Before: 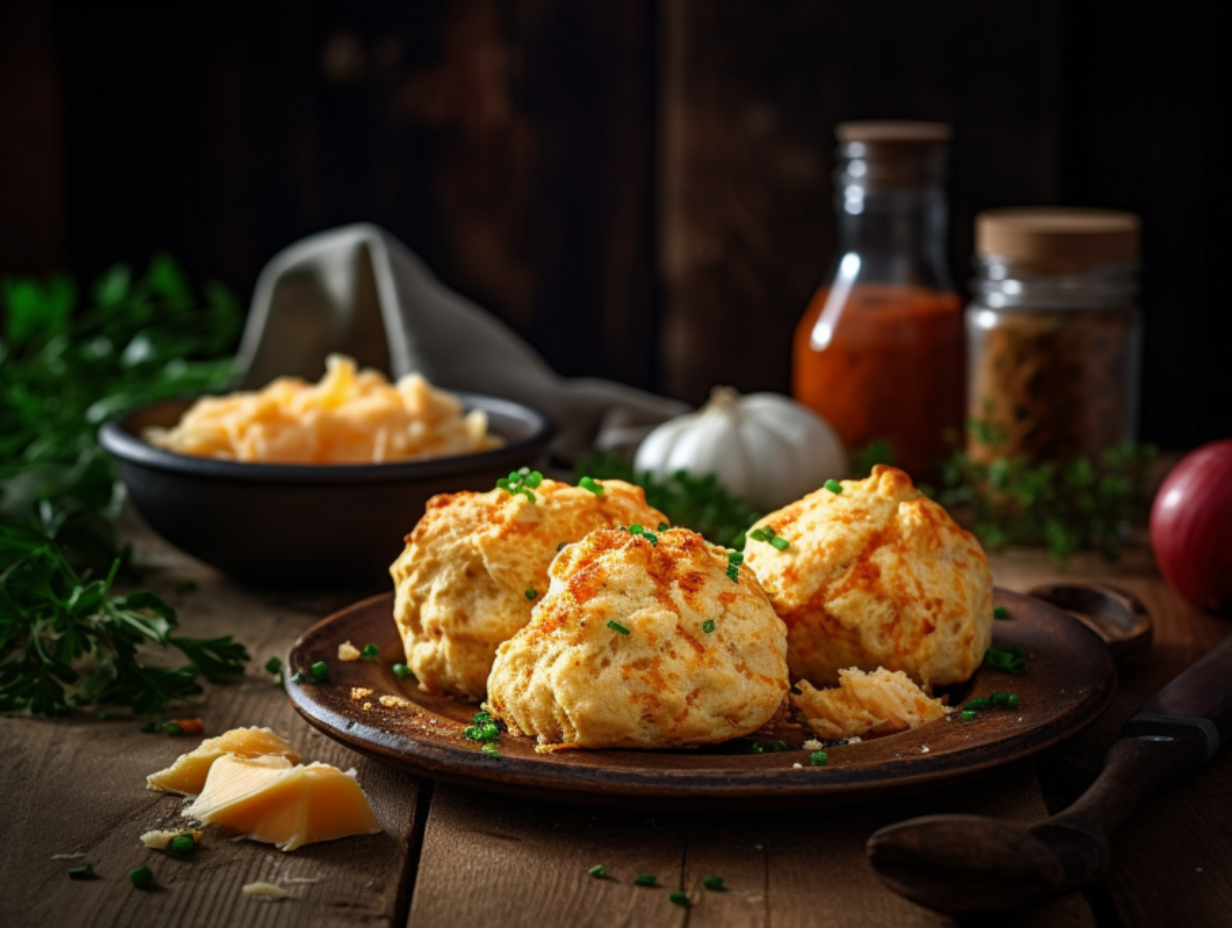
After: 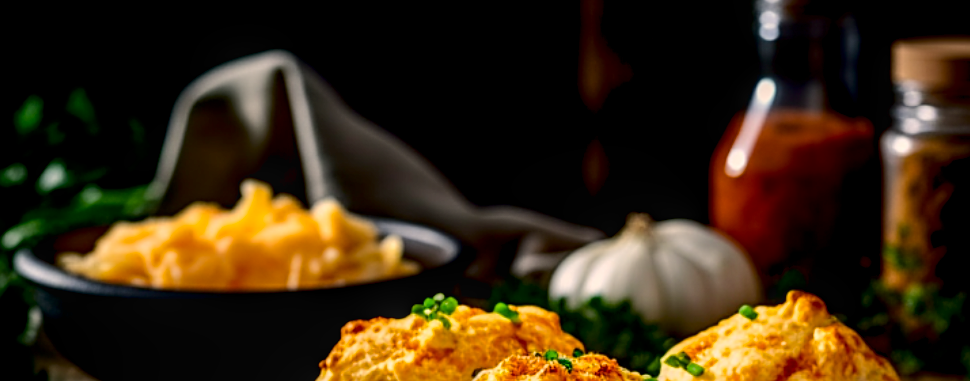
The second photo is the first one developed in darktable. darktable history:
exposure: black level correction 0.009, compensate exposure bias true, compensate highlight preservation false
sharpen: on, module defaults
crop: left 6.935%, top 18.794%, right 14.291%, bottom 39.878%
tone curve: curves: ch0 [(0.029, 0) (0.134, 0.063) (0.249, 0.198) (0.378, 0.365) (0.499, 0.529) (1, 1)], color space Lab, independent channels, preserve colors none
local contrast: on, module defaults
color balance rgb: highlights gain › chroma 3.676%, highlights gain › hue 57.79°, global offset › luminance -0.273%, global offset › hue 260.65°, perceptual saturation grading › global saturation 19.639%, global vibrance 20%
